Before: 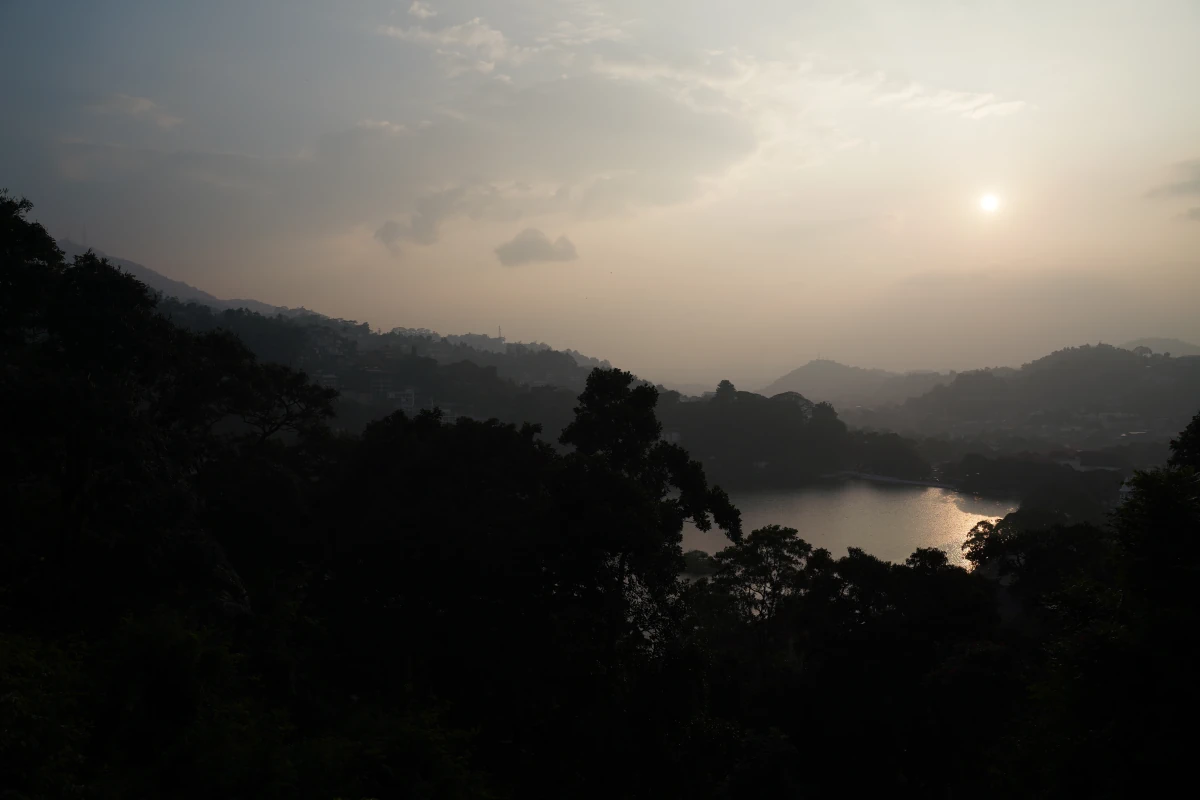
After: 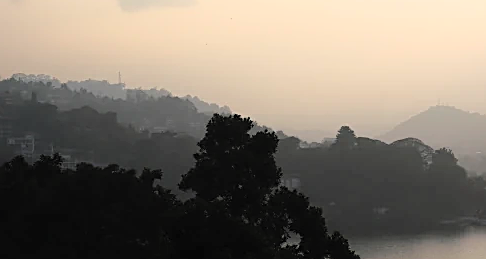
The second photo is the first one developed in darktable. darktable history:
tone curve: curves: ch0 [(0.003, 0) (0.066, 0.023) (0.154, 0.082) (0.281, 0.221) (0.405, 0.389) (0.517, 0.553) (0.716, 0.743) (0.822, 0.882) (1, 1)]; ch1 [(0, 0) (0.164, 0.115) (0.337, 0.332) (0.39, 0.398) (0.464, 0.461) (0.501, 0.5) (0.521, 0.526) (0.571, 0.606) (0.656, 0.677) (0.723, 0.731) (0.811, 0.796) (1, 1)]; ch2 [(0, 0) (0.337, 0.382) (0.464, 0.476) (0.501, 0.502) (0.527, 0.54) (0.556, 0.567) (0.575, 0.606) (0.659, 0.736) (1, 1)], color space Lab, linked channels, preserve colors none
exposure: exposure 0.201 EV, compensate highlight preservation false
crop: left 31.69%, top 31.76%, right 27.728%, bottom 35.784%
color balance rgb: perceptual saturation grading › global saturation 0.832%
sharpen: on, module defaults
contrast brightness saturation: contrast 0.098, brightness 0.312, saturation 0.137
